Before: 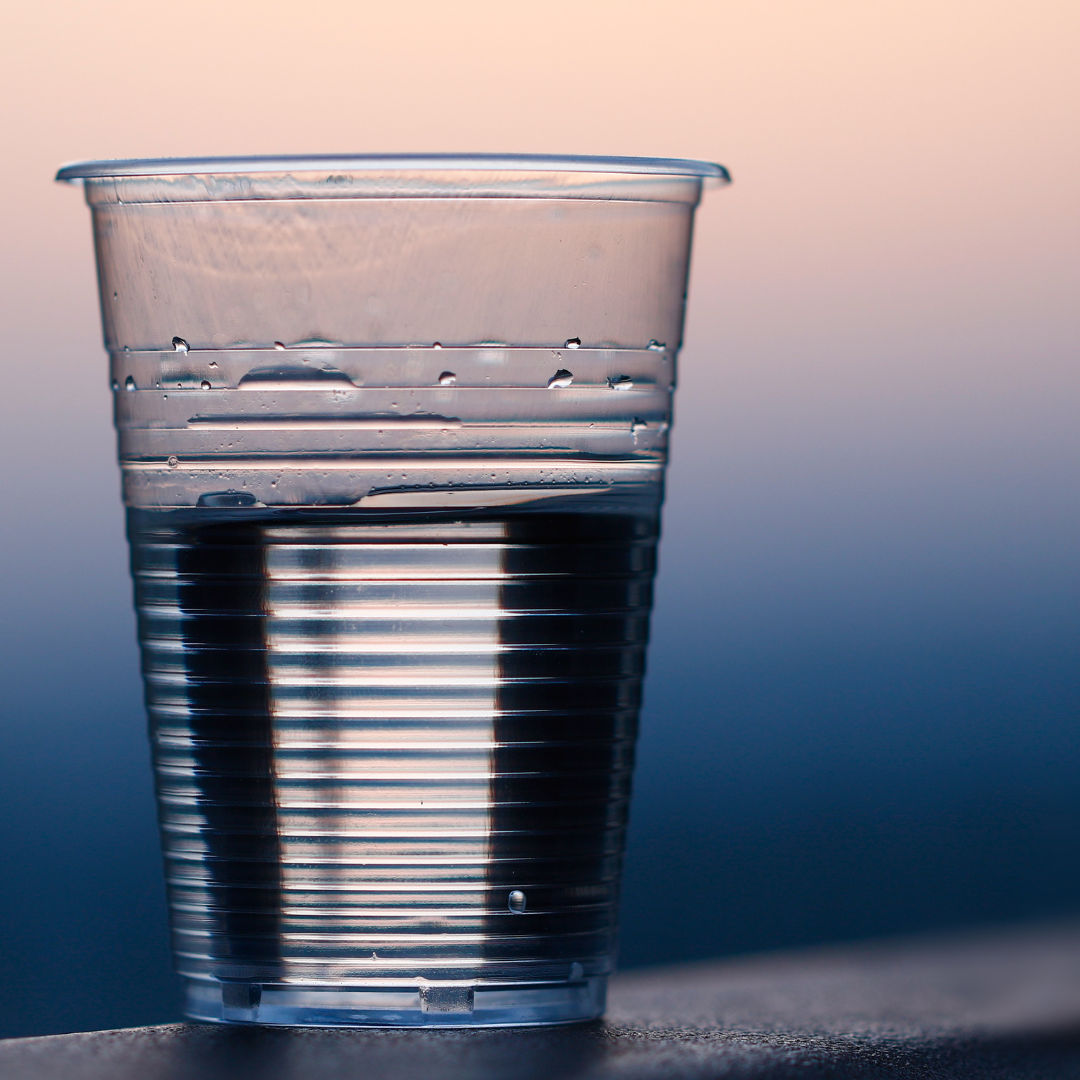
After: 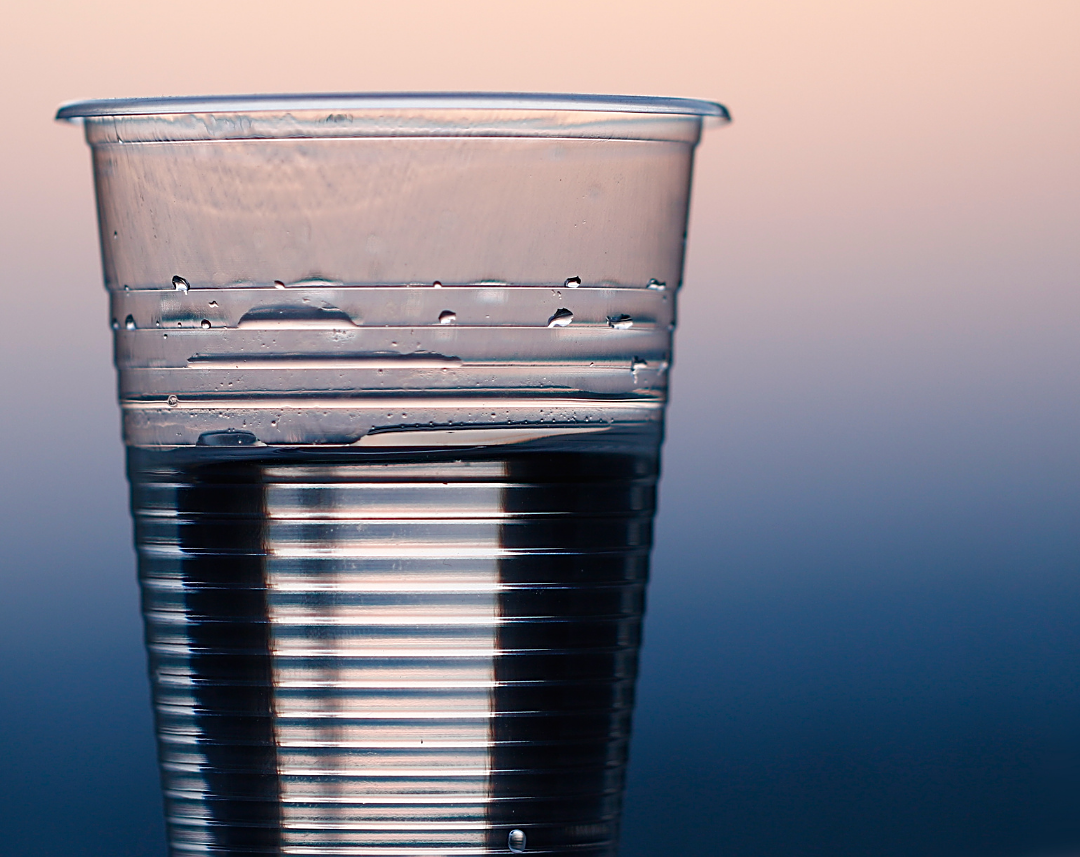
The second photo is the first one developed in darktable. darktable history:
sharpen: on, module defaults
crop and rotate: top 5.659%, bottom 14.929%
